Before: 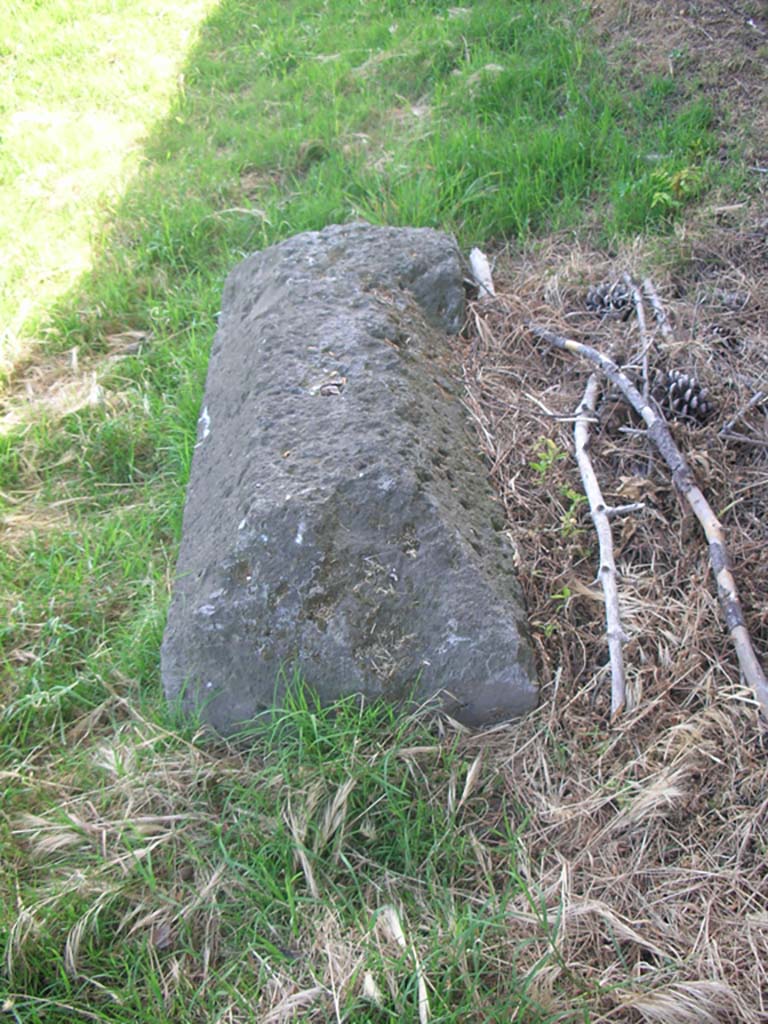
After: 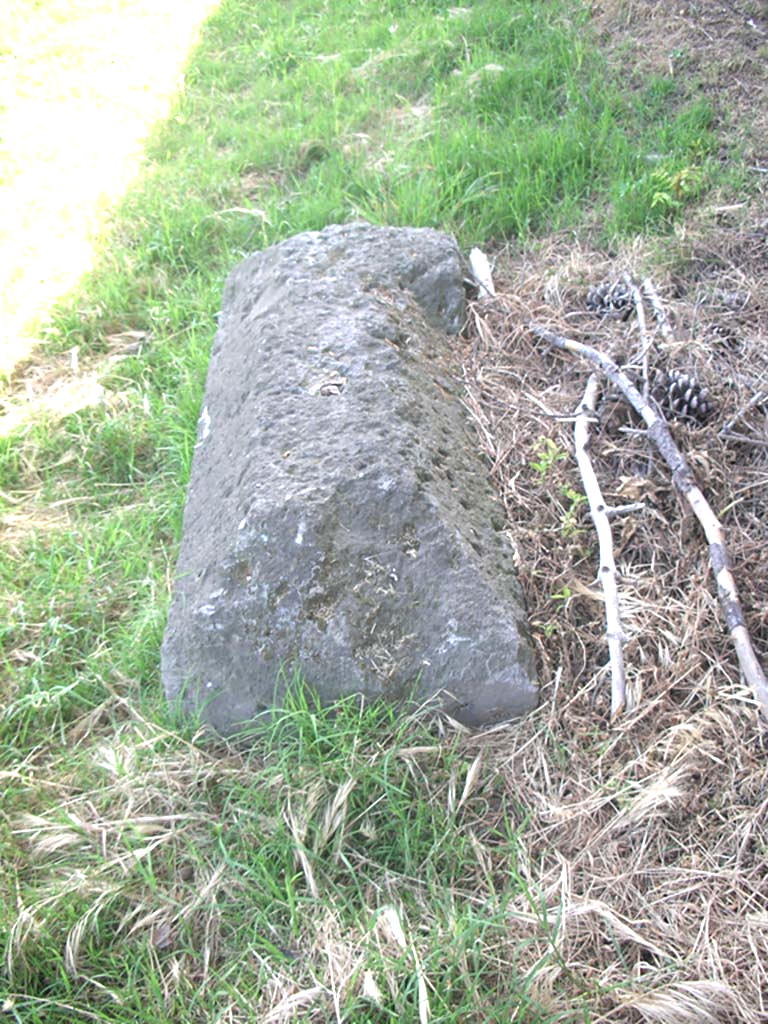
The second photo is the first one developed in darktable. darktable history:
exposure: black level correction 0, exposure 0.7 EV, compensate exposure bias true, compensate highlight preservation false
contrast brightness saturation: saturation -0.17
